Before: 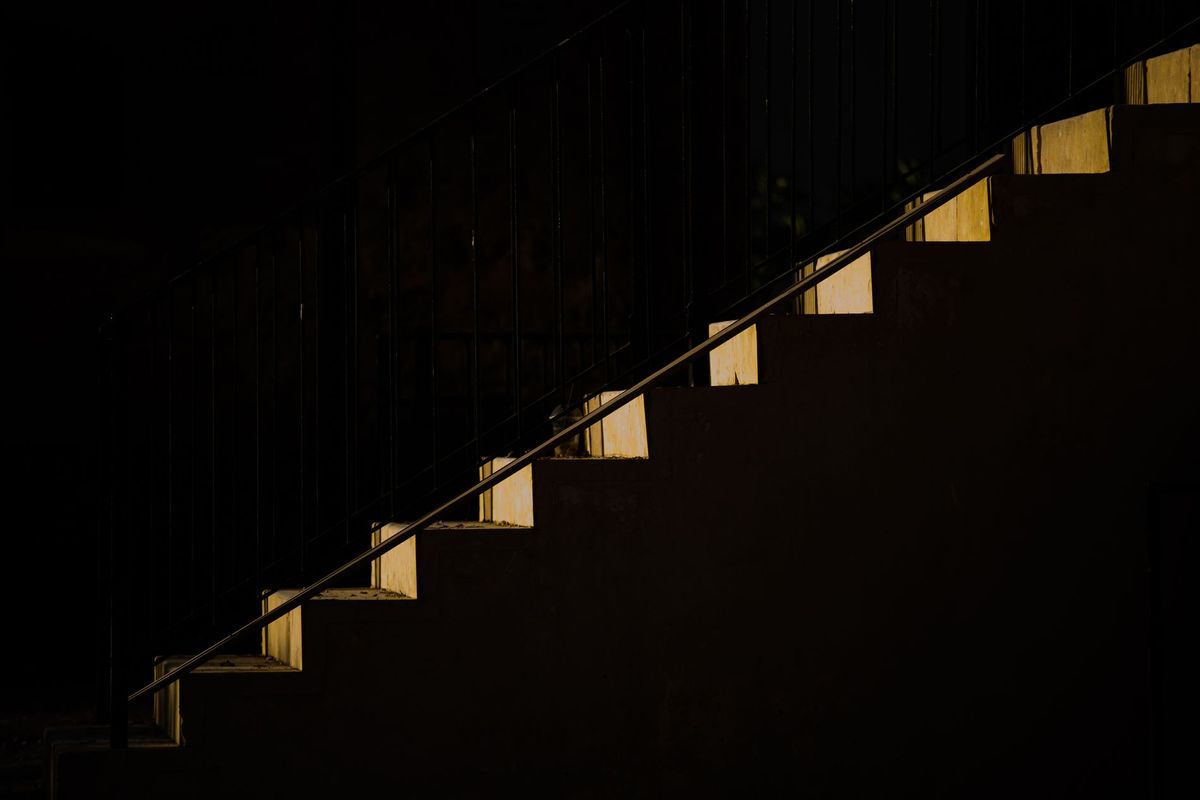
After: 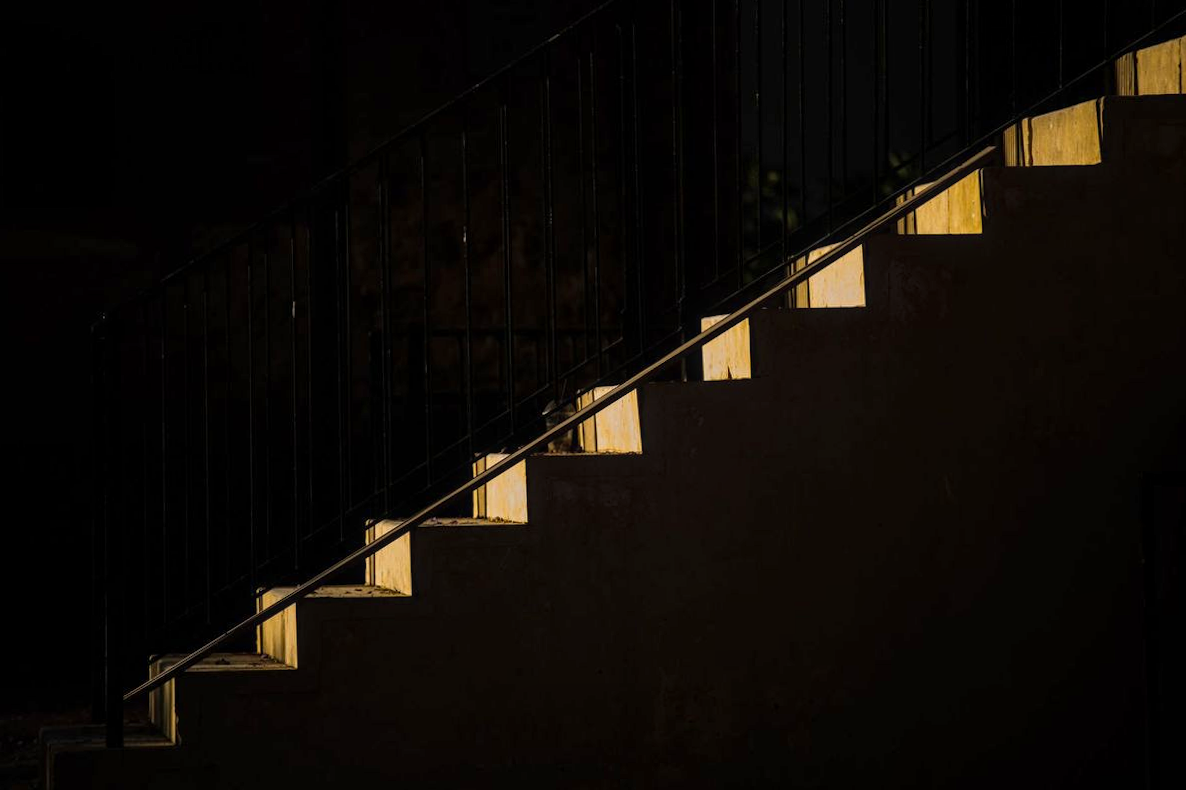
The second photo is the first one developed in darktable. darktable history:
exposure: exposure 0.515 EV, compensate highlight preservation false
local contrast: detail 130%
rotate and perspective: rotation -0.45°, automatic cropping original format, crop left 0.008, crop right 0.992, crop top 0.012, crop bottom 0.988
